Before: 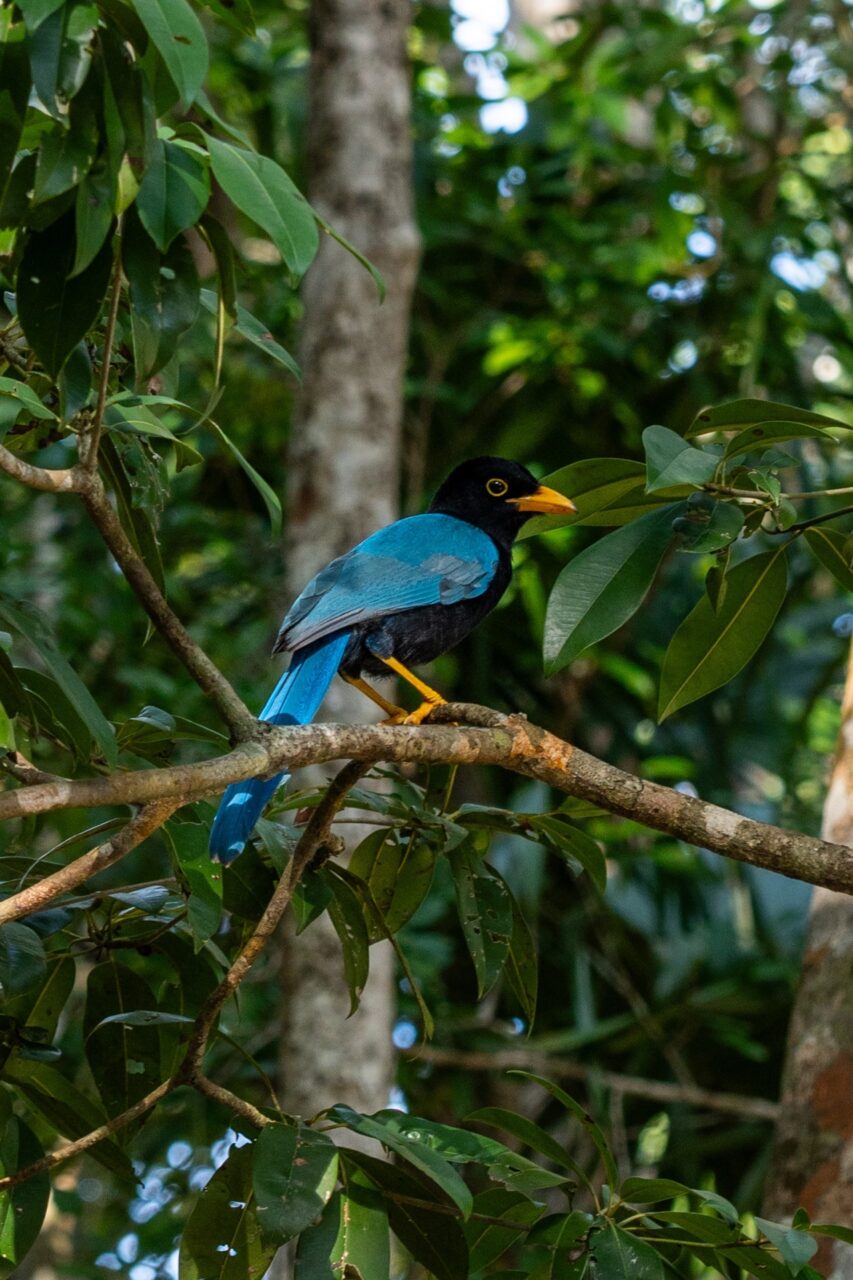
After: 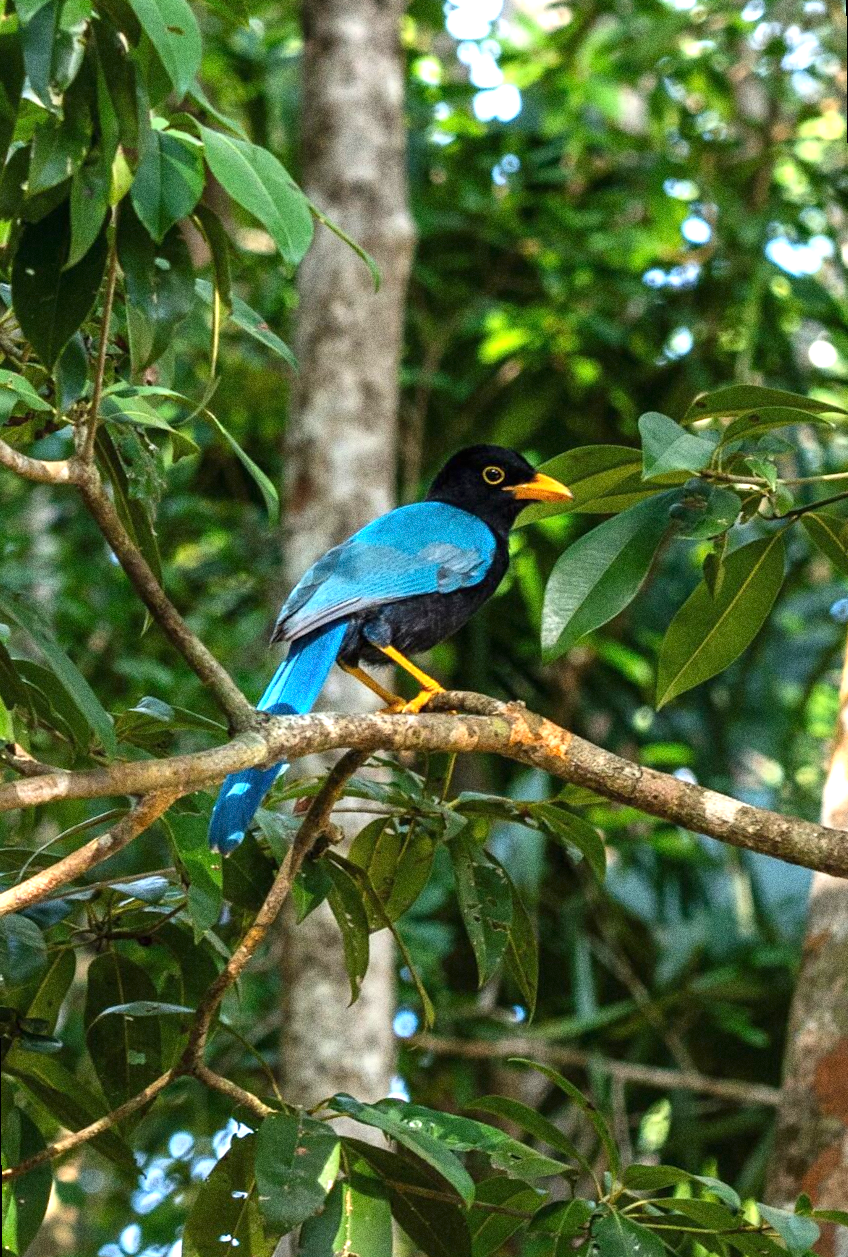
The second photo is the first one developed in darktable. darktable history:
grain: coarseness 0.09 ISO, strength 40%
exposure: black level correction 0, exposure 1.2 EV, compensate exposure bias true, compensate highlight preservation false
rotate and perspective: rotation -0.45°, automatic cropping original format, crop left 0.008, crop right 0.992, crop top 0.012, crop bottom 0.988
